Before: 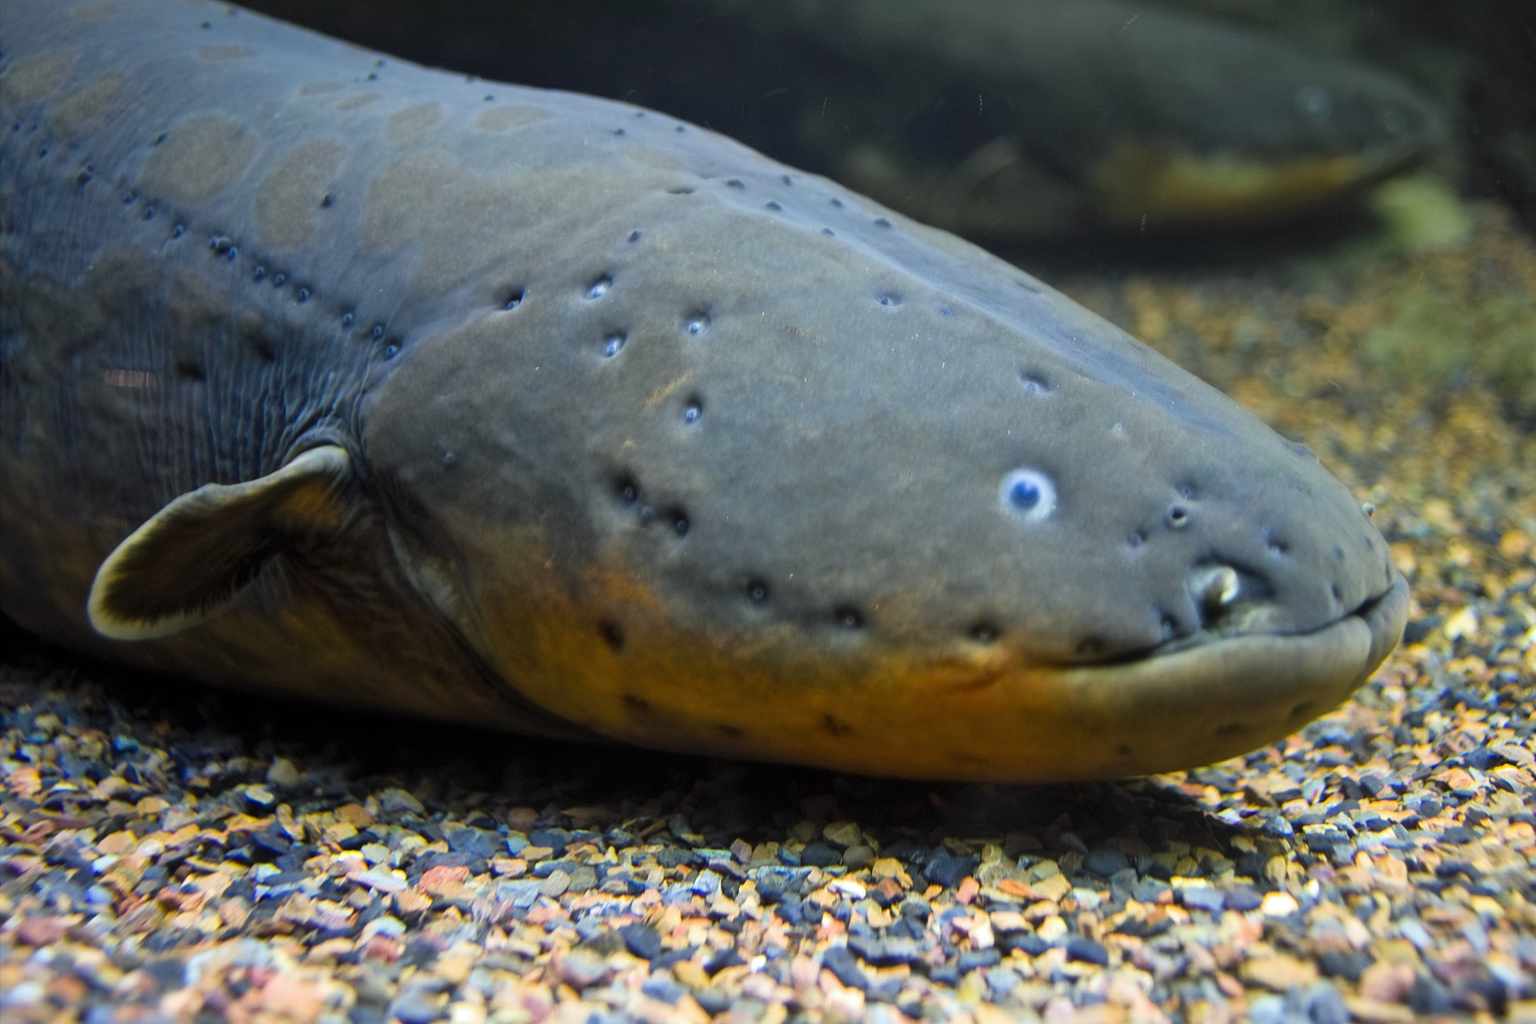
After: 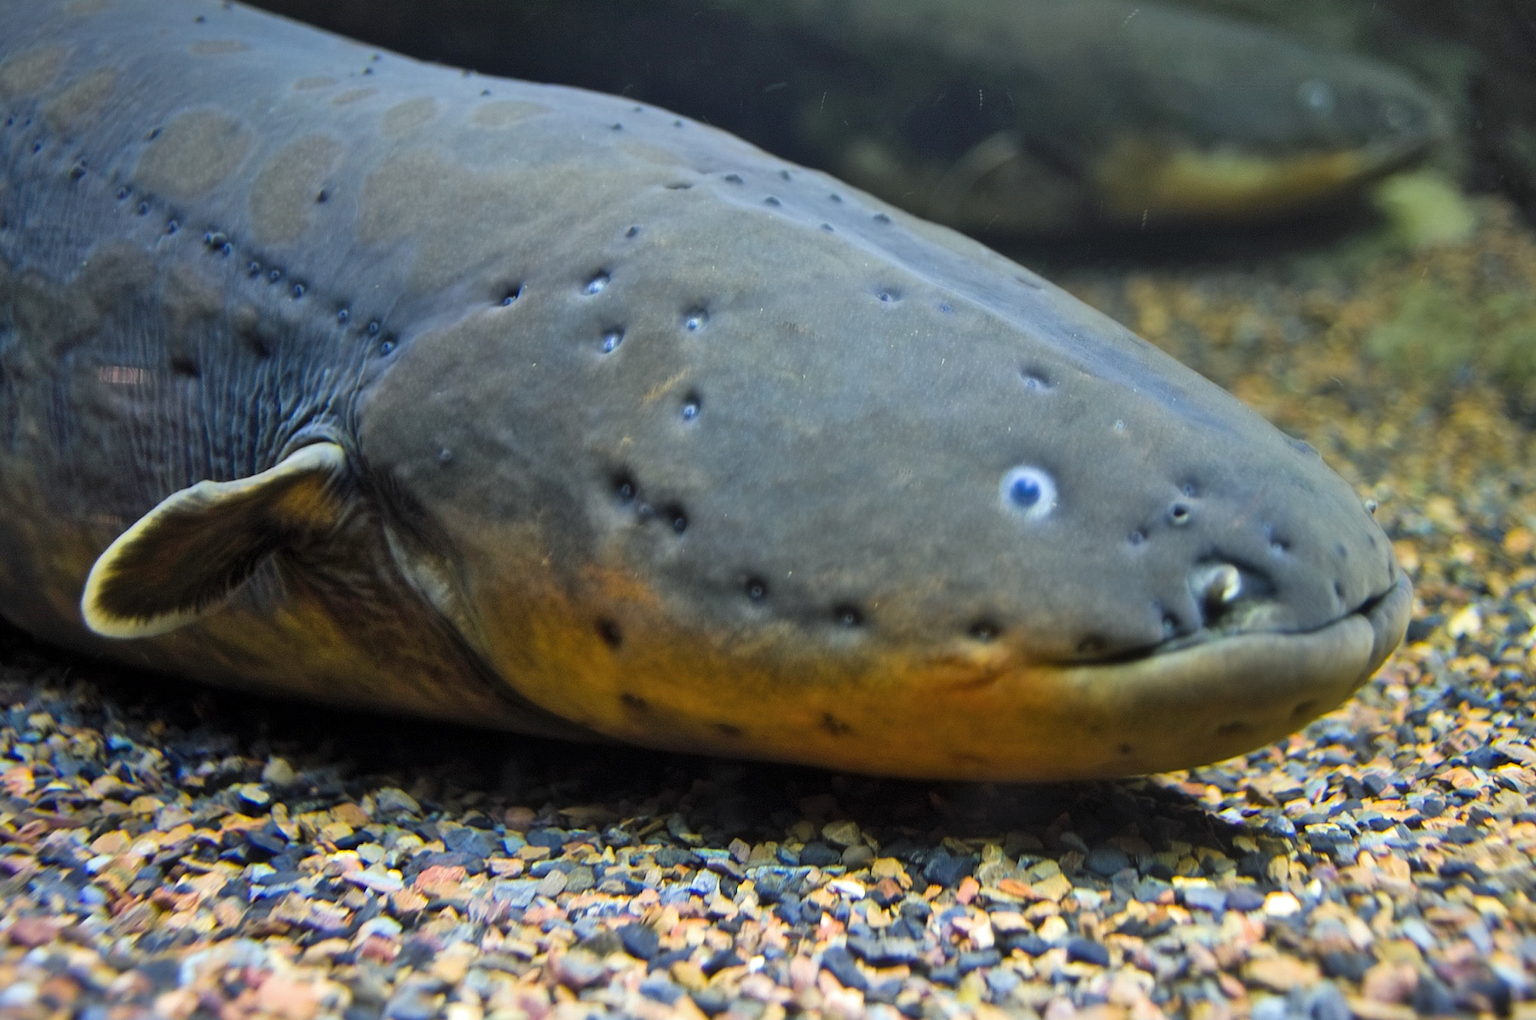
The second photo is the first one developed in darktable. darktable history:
crop: left 0.465%, top 0.642%, right 0.213%, bottom 0.356%
shadows and highlights: white point adjustment 0.892, soften with gaussian
